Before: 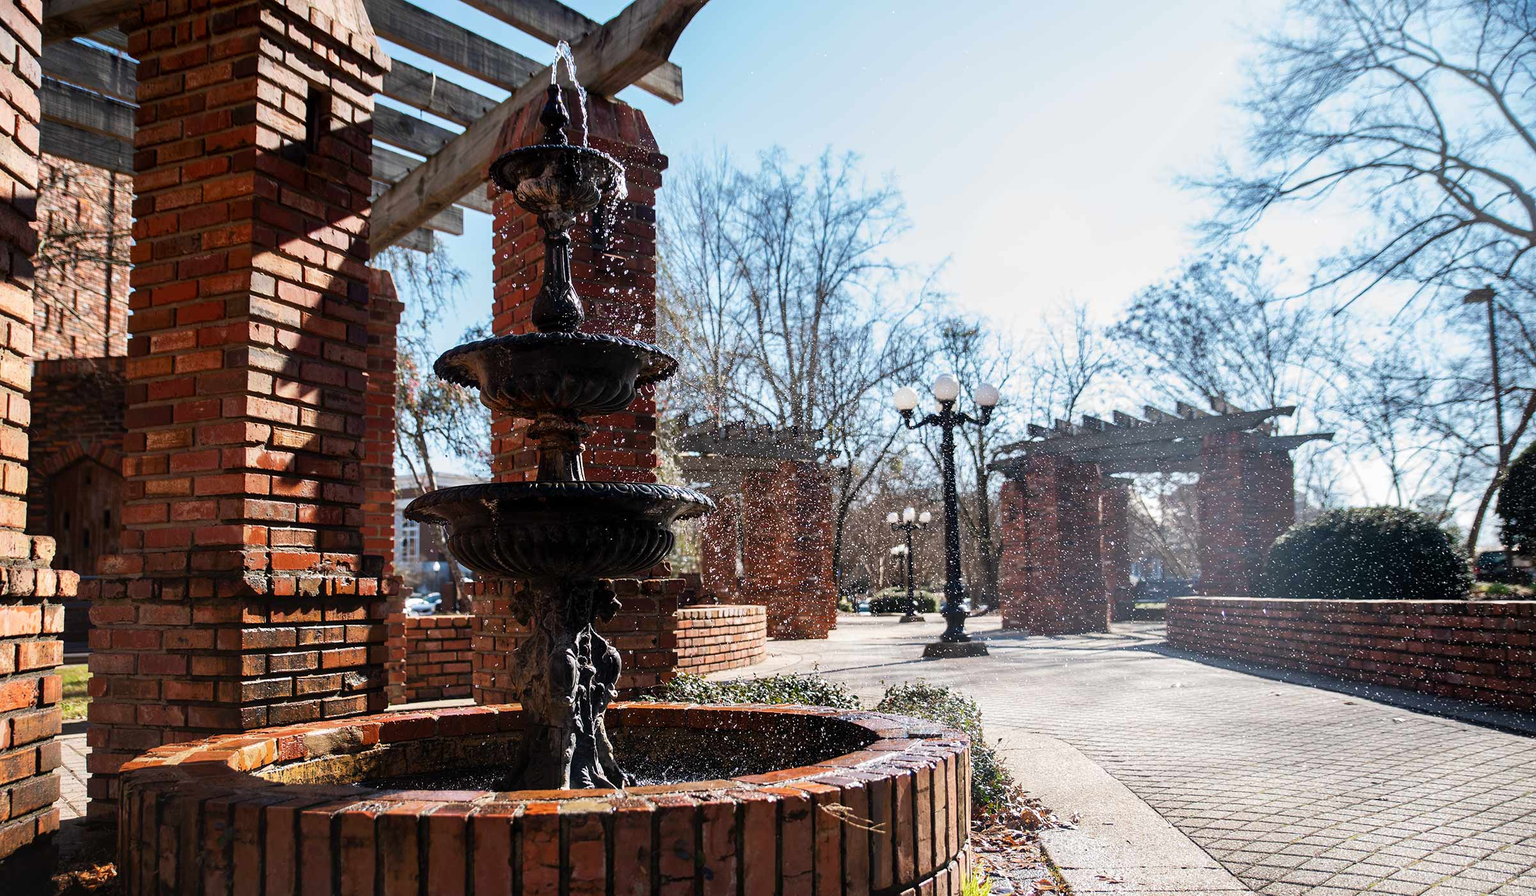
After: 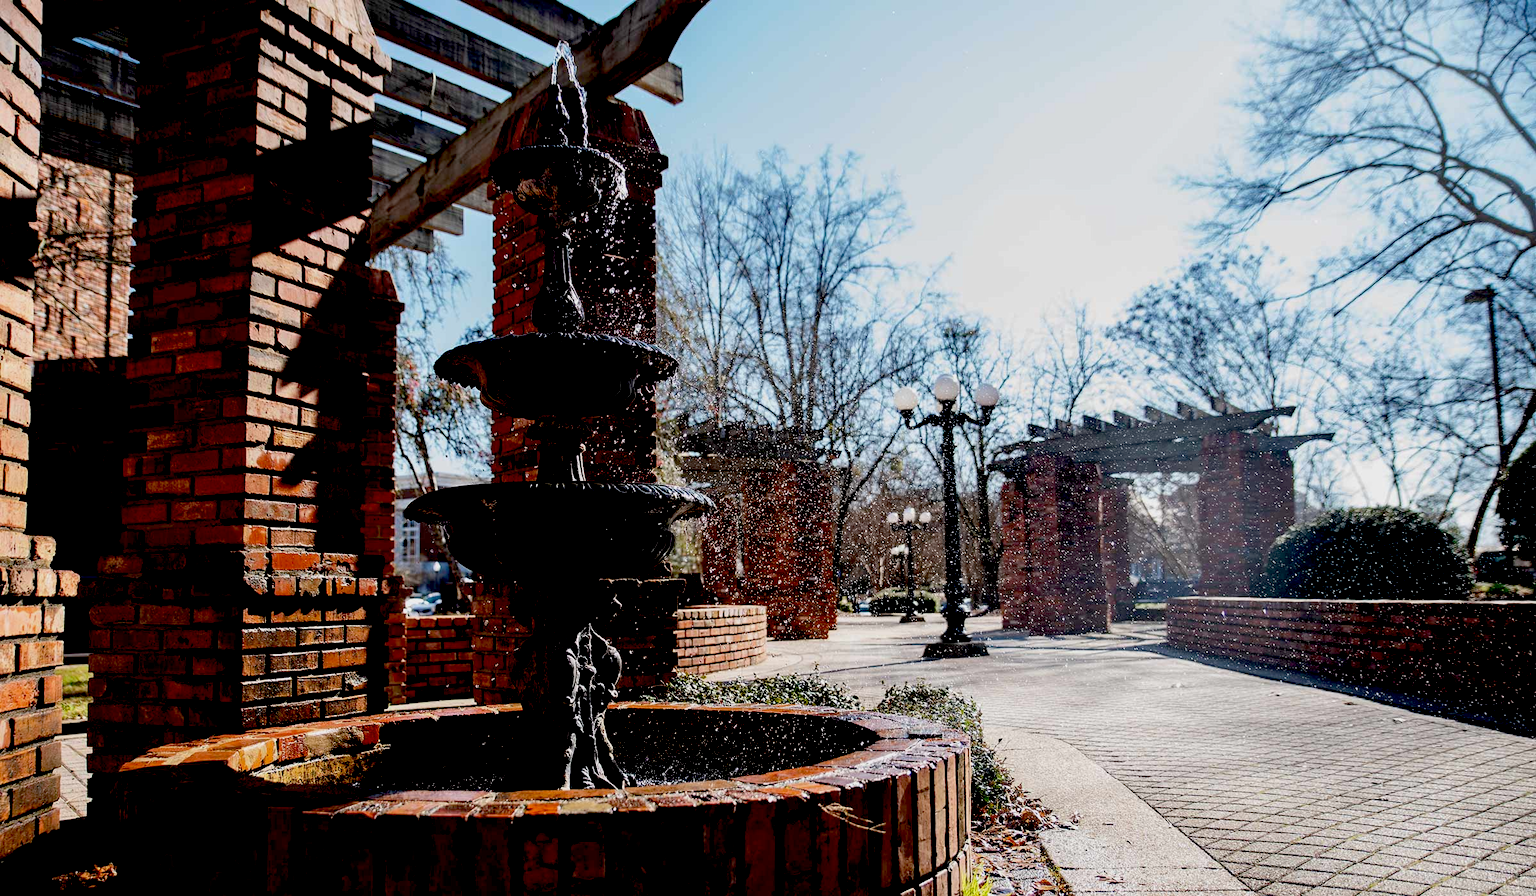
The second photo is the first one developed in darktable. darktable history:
exposure: black level correction 0.045, exposure -0.228 EV, compensate highlight preservation false
